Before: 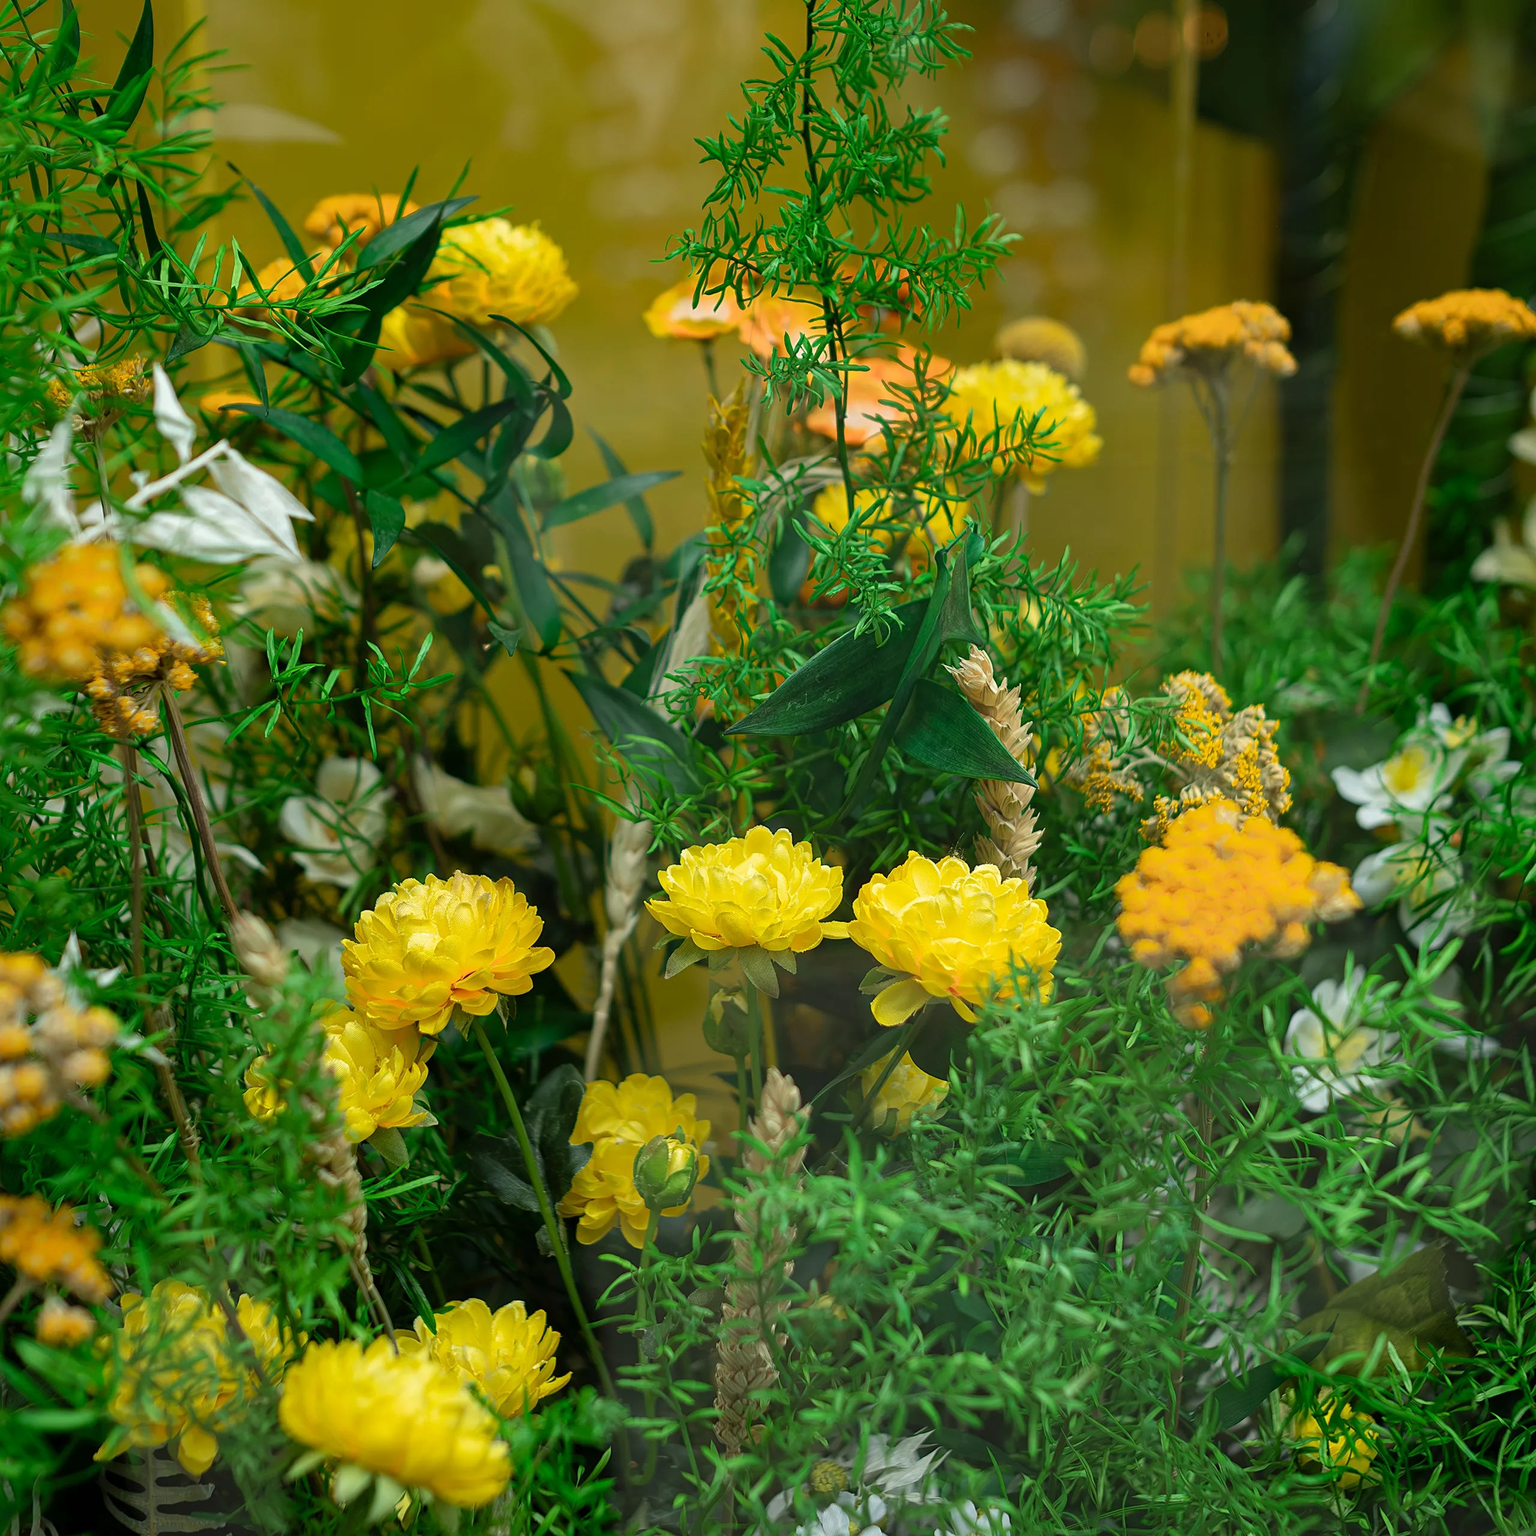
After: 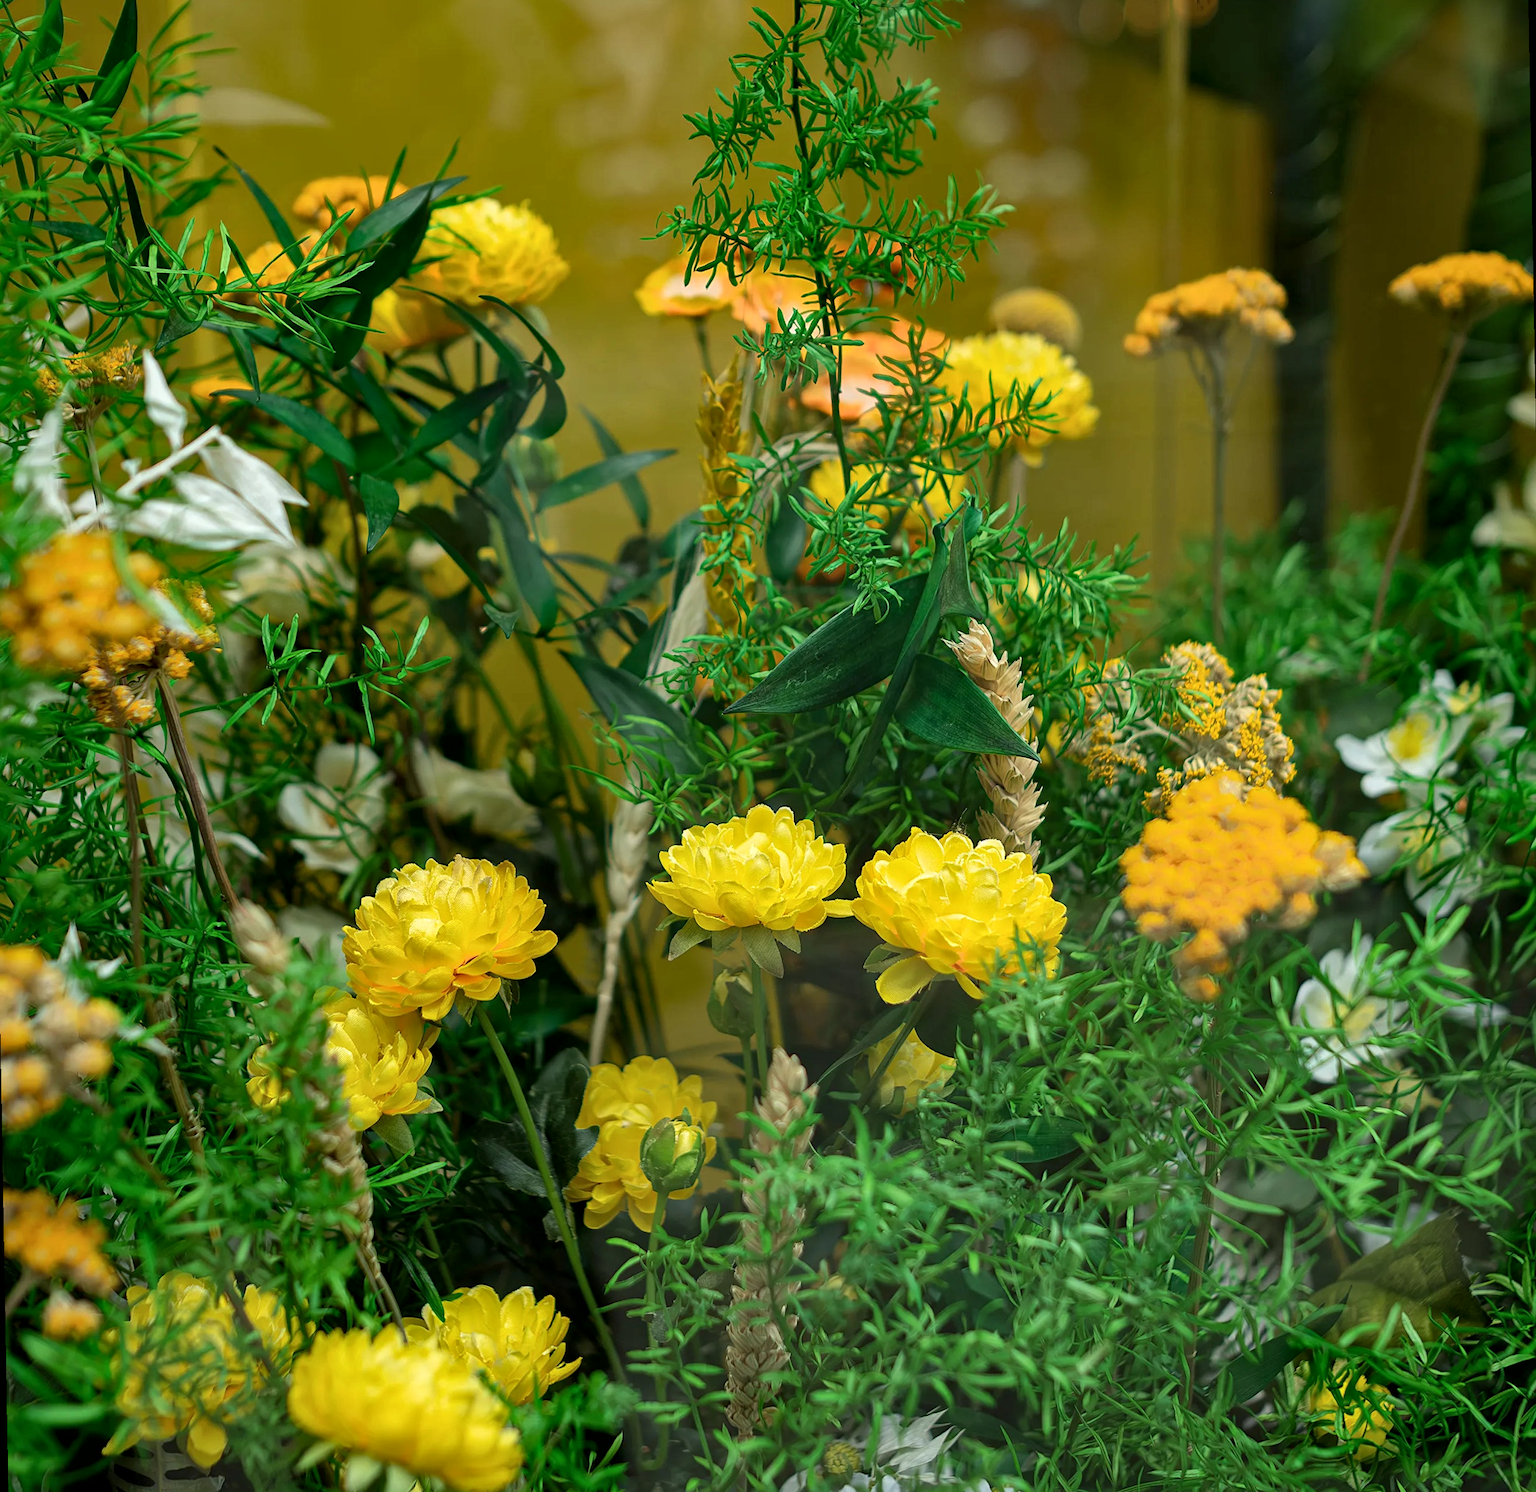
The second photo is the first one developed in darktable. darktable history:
rotate and perspective: rotation -1°, crop left 0.011, crop right 0.989, crop top 0.025, crop bottom 0.975
local contrast: mode bilateral grid, contrast 20, coarseness 50, detail 130%, midtone range 0.2
